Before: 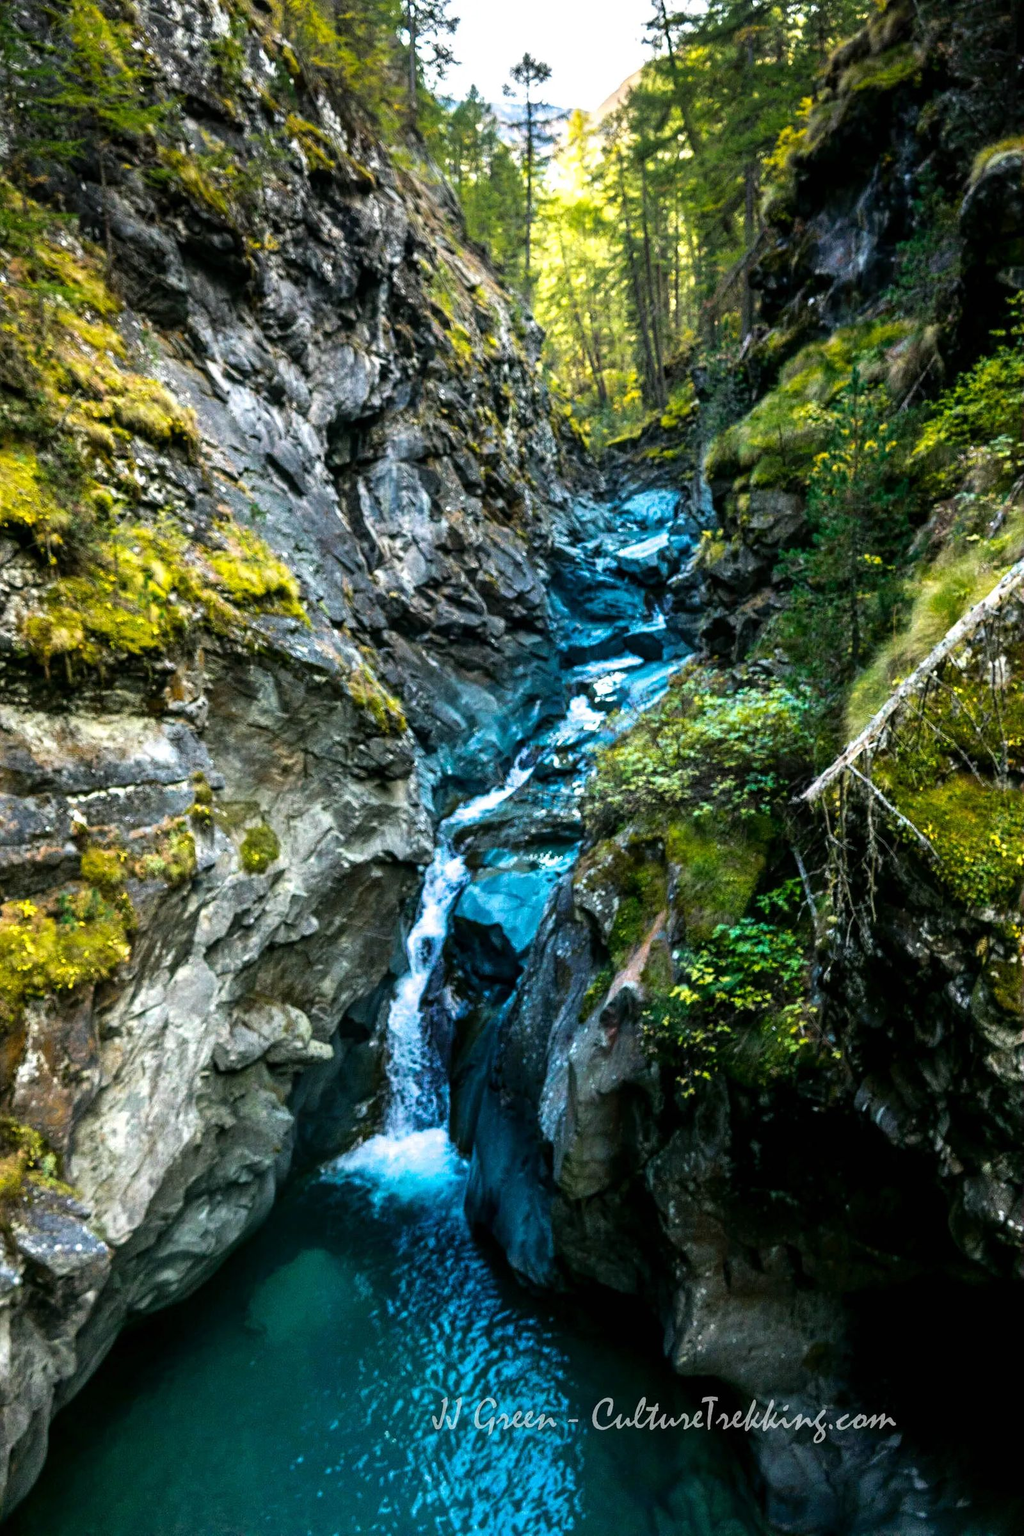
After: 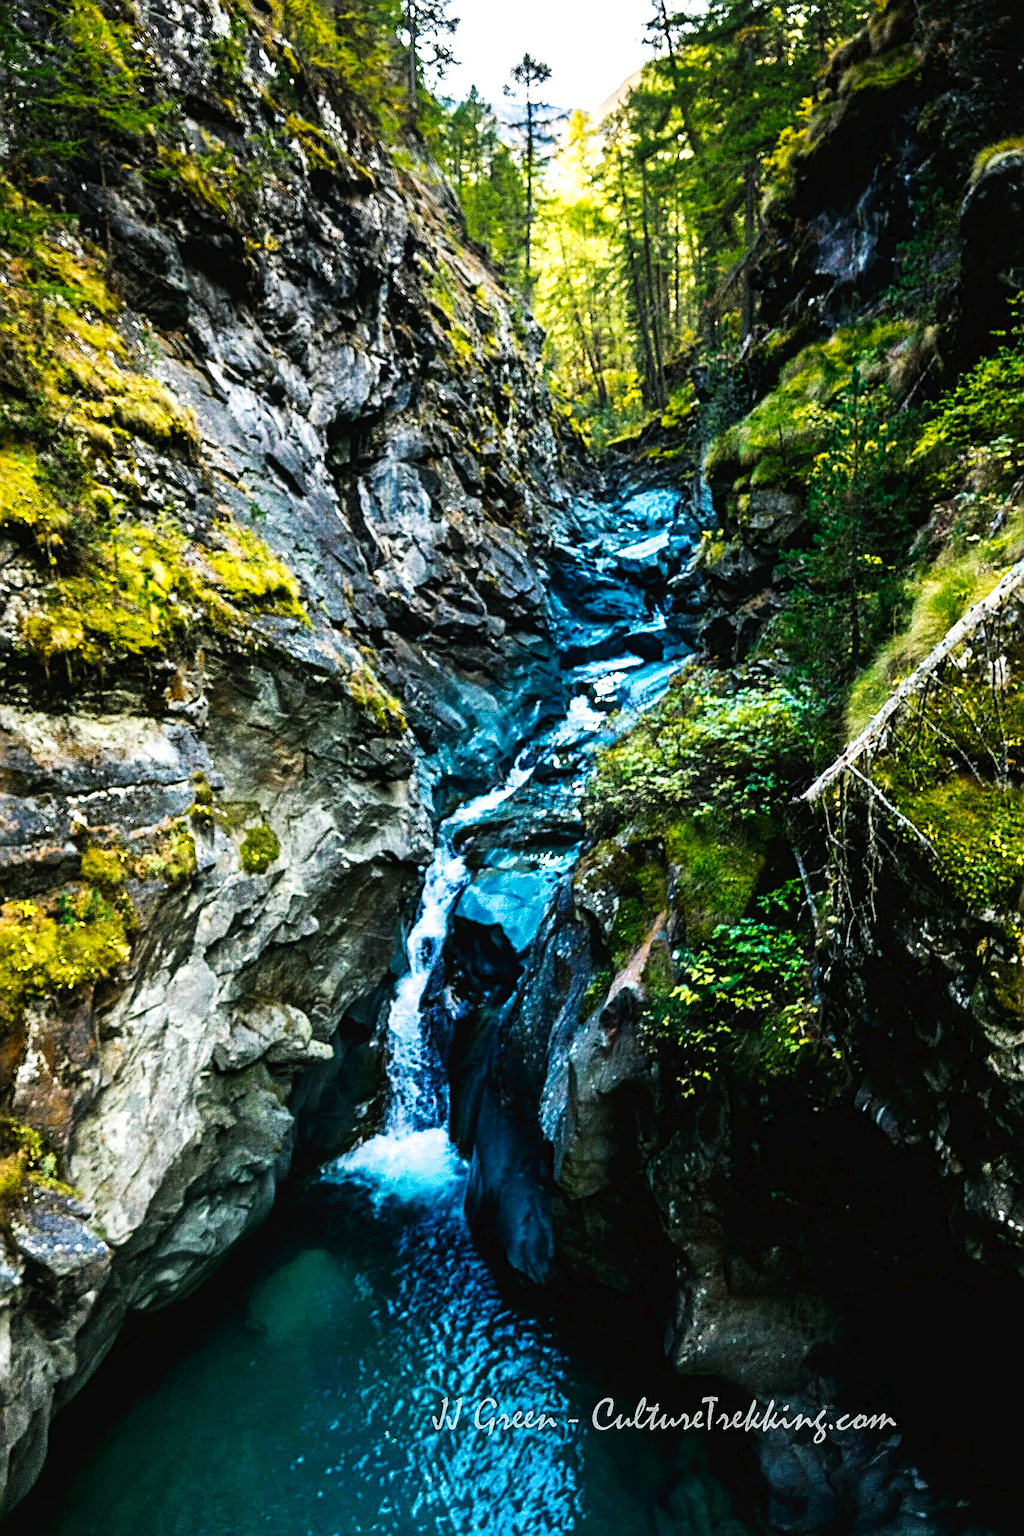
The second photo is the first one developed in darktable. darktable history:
sharpen: radius 2.531, amount 0.628
tone curve: curves: ch0 [(0, 0) (0.003, 0.025) (0.011, 0.025) (0.025, 0.025) (0.044, 0.026) (0.069, 0.033) (0.1, 0.053) (0.136, 0.078) (0.177, 0.108) (0.224, 0.153) (0.277, 0.213) (0.335, 0.286) (0.399, 0.372) (0.468, 0.467) (0.543, 0.565) (0.623, 0.675) (0.709, 0.775) (0.801, 0.863) (0.898, 0.936) (1, 1)], preserve colors none
